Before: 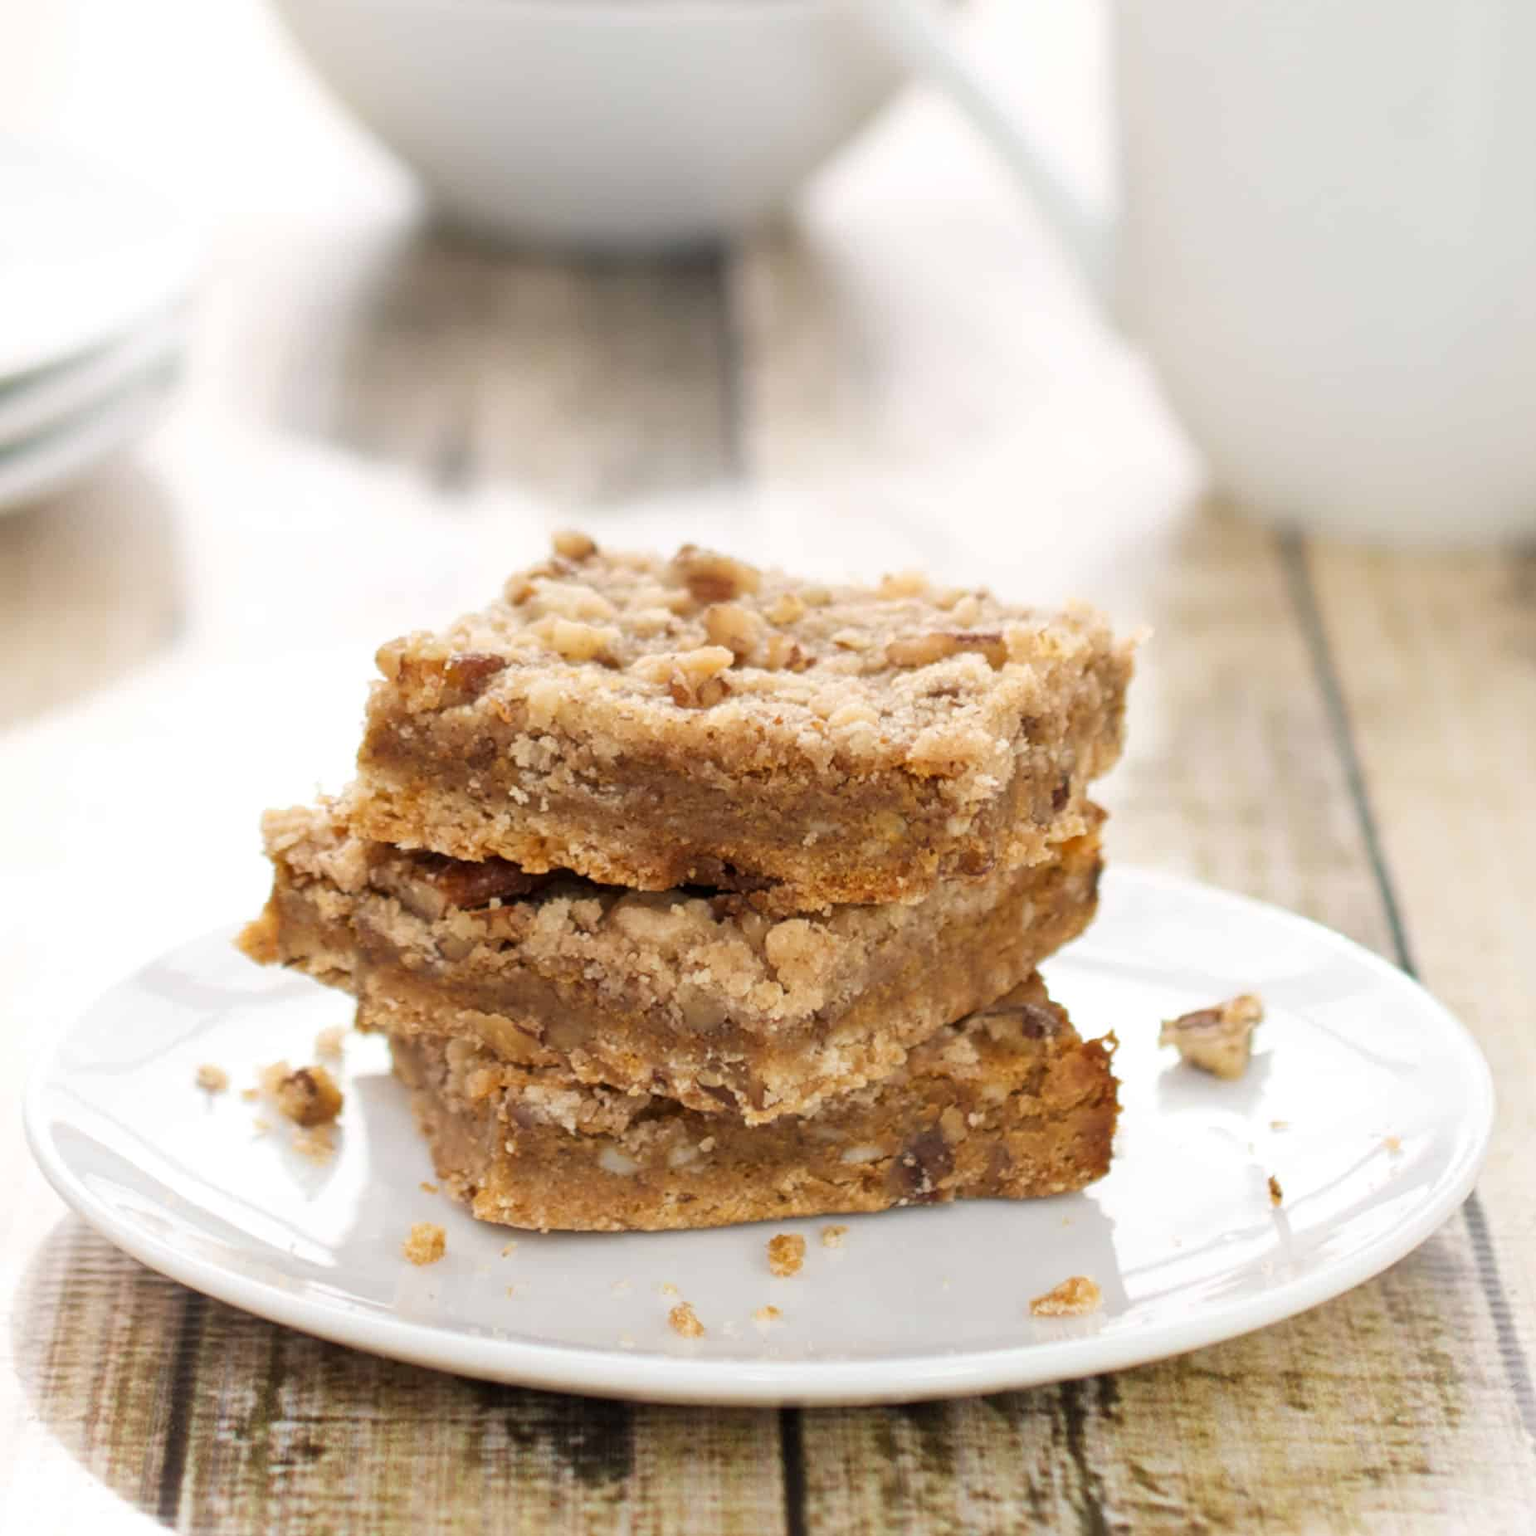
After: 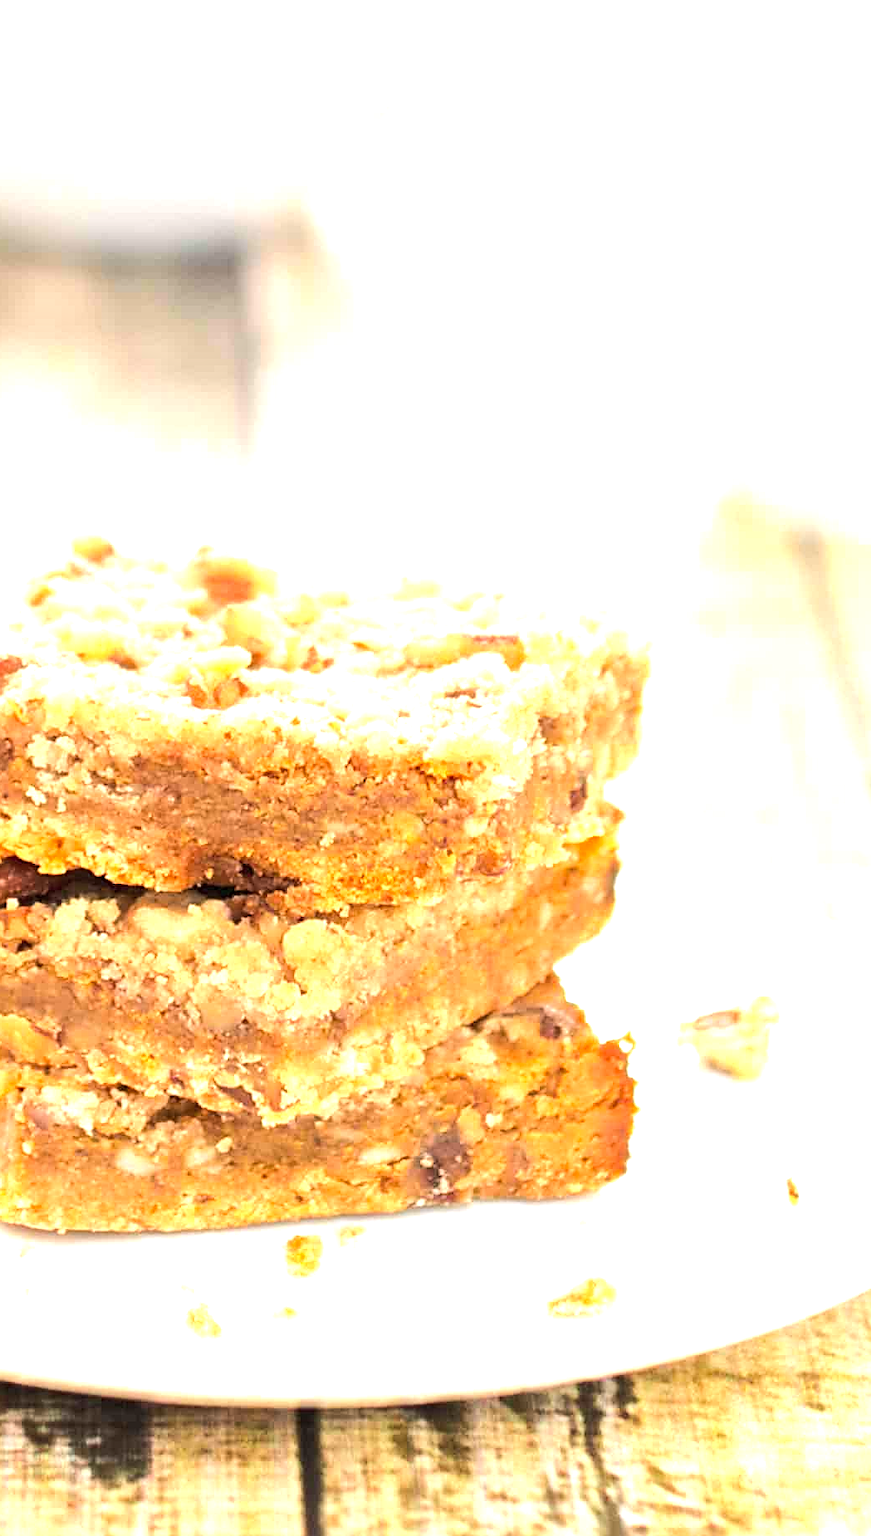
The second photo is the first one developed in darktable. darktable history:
crop: left 31.468%, top 0.012%, right 11.685%
contrast brightness saturation: brightness 0.092, saturation 0.194
sharpen: on, module defaults
tone equalizer: -8 EV 0.001 EV, -7 EV -0.001 EV, -6 EV 0.002 EV, -5 EV -0.051 EV, -4 EV -0.111 EV, -3 EV -0.147 EV, -2 EV 0.257 EV, -1 EV 0.715 EV, +0 EV 0.475 EV
exposure: black level correction 0, exposure 1.106 EV, compensate highlight preservation false
